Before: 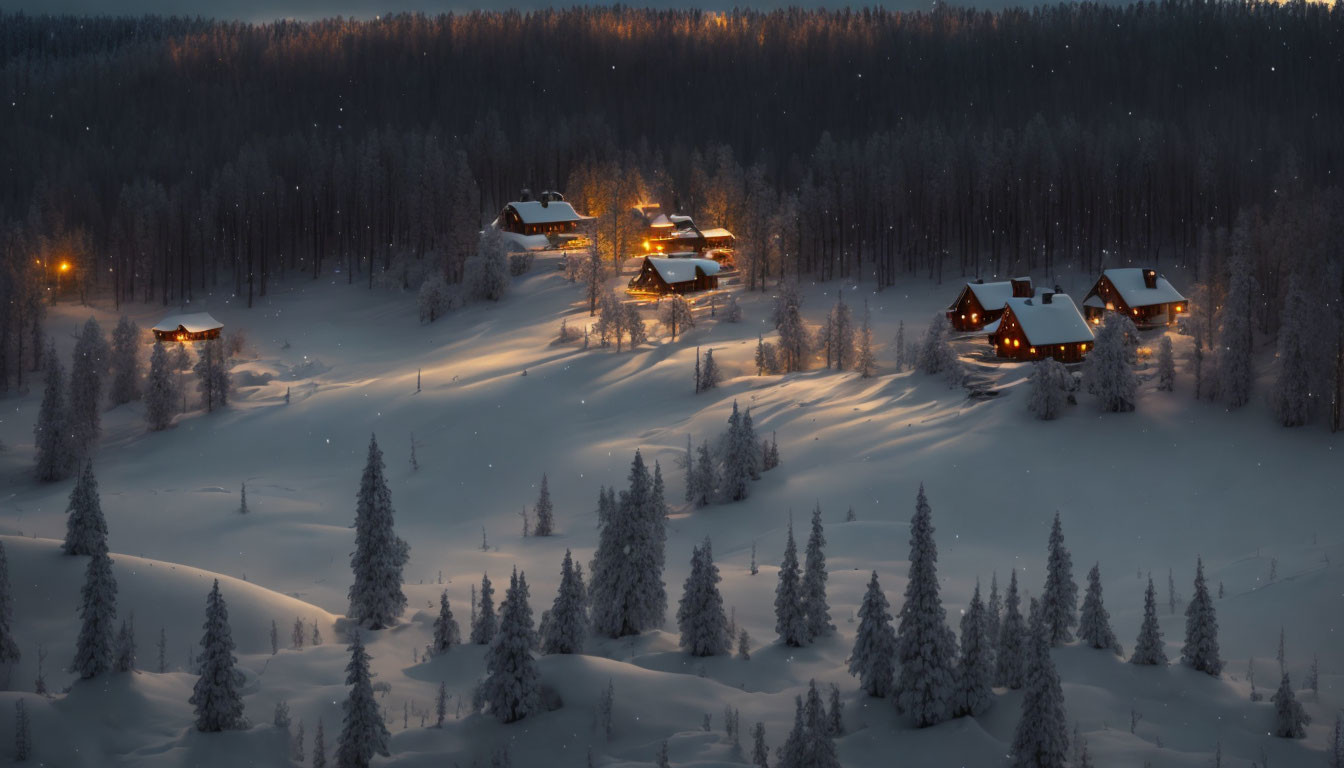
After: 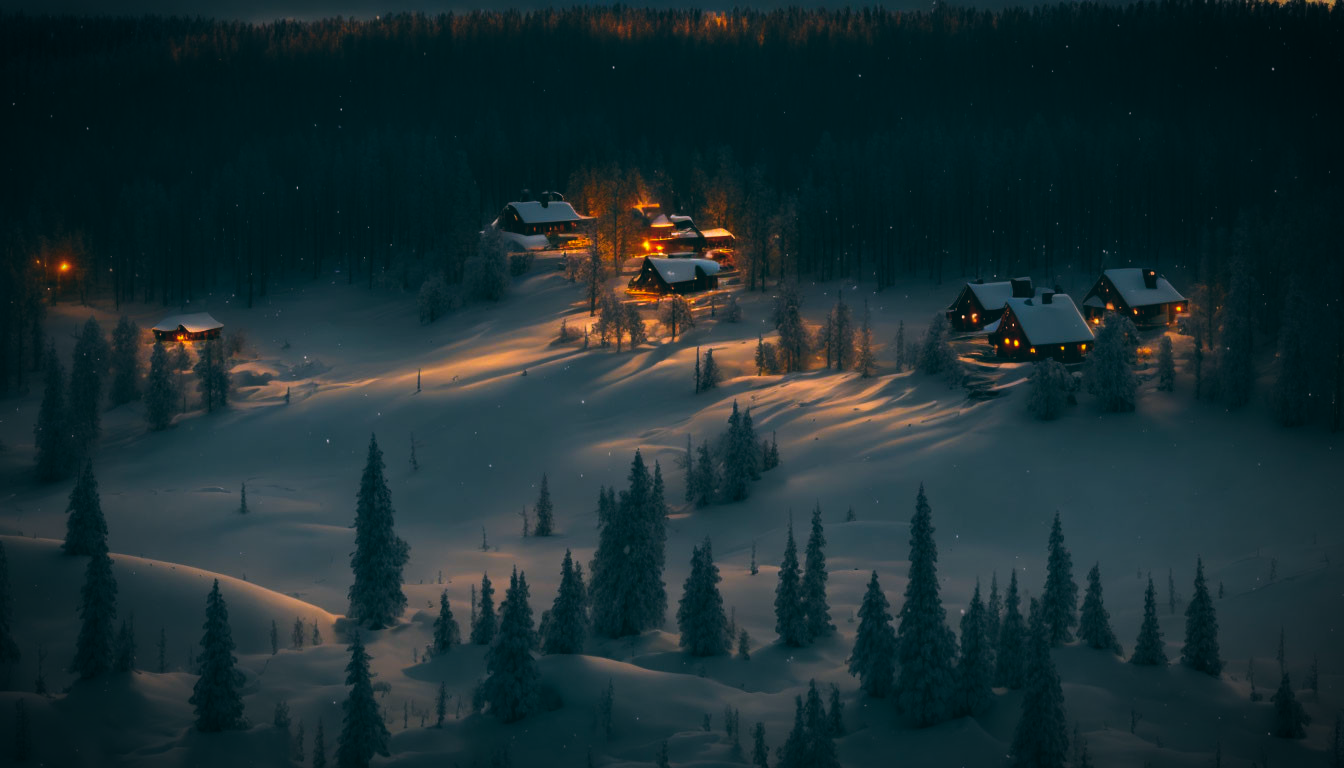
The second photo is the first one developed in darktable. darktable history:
velvia: strength 15%
color balance: lift [1.016, 0.983, 1, 1.017], gamma [0.78, 1.018, 1.043, 0.957], gain [0.786, 1.063, 0.937, 1.017], input saturation 118.26%, contrast 13.43%, contrast fulcrum 21.62%, output saturation 82.76%
vignetting: fall-off start 70.97%, brightness -0.584, saturation -0.118, width/height ratio 1.333
color zones: curves: ch0 [(0.224, 0.526) (0.75, 0.5)]; ch1 [(0.055, 0.526) (0.224, 0.761) (0.377, 0.526) (0.75, 0.5)]
